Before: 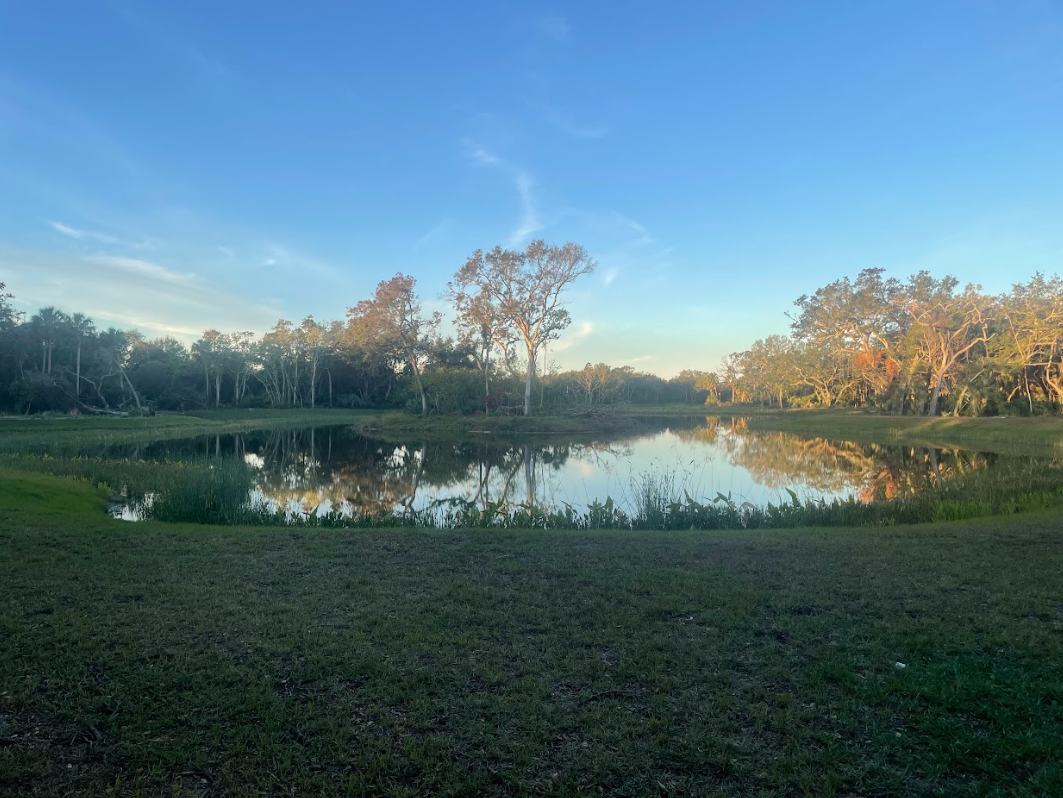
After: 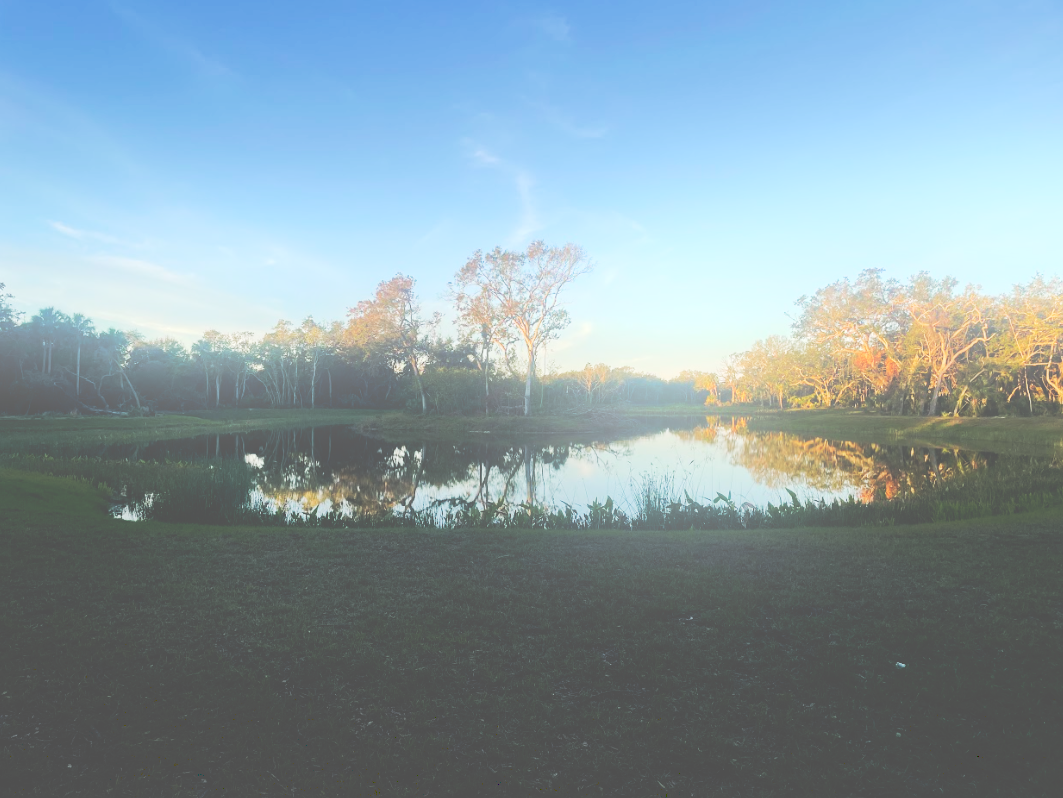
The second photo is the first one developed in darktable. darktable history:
tone curve: curves: ch0 [(0, 0) (0.003, 0.334) (0.011, 0.338) (0.025, 0.338) (0.044, 0.338) (0.069, 0.339) (0.1, 0.342) (0.136, 0.343) (0.177, 0.349) (0.224, 0.36) (0.277, 0.385) (0.335, 0.42) (0.399, 0.465) (0.468, 0.535) (0.543, 0.632) (0.623, 0.73) (0.709, 0.814) (0.801, 0.879) (0.898, 0.935) (1, 1)], preserve colors none
bloom: size 16%, threshold 98%, strength 20%
